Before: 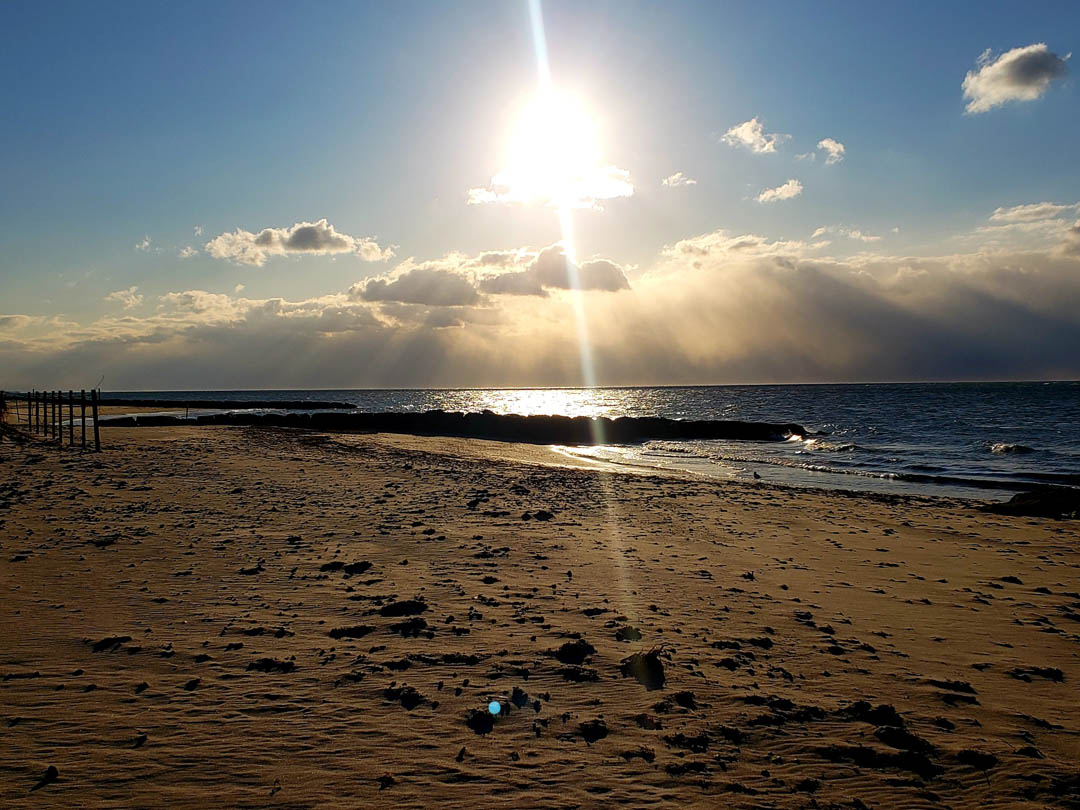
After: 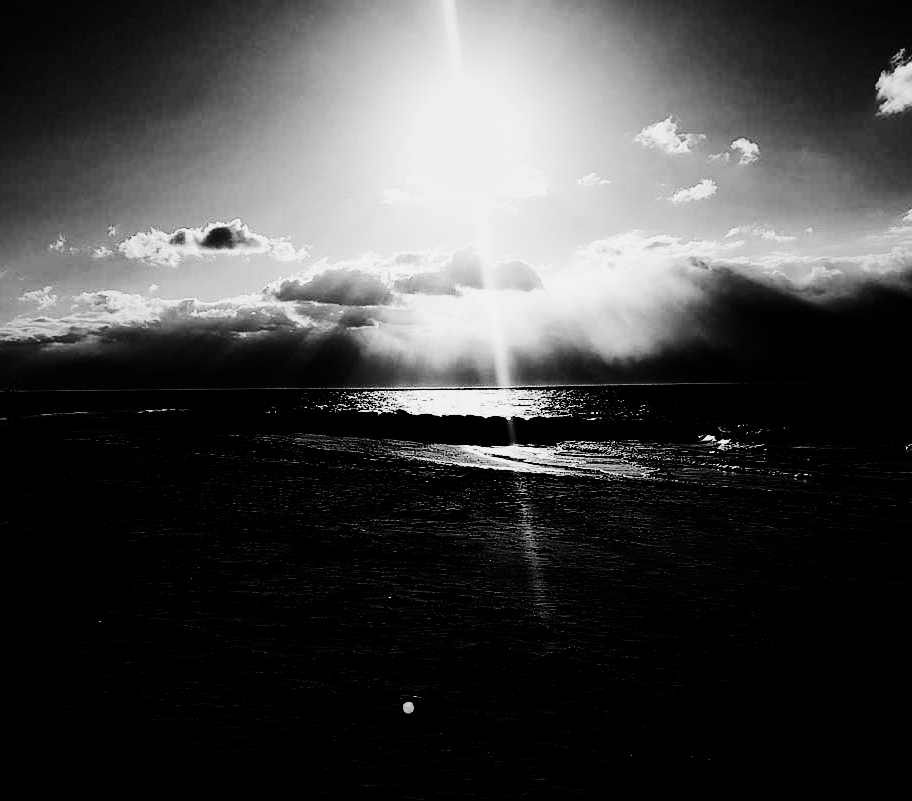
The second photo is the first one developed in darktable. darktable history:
contrast brightness saturation: contrast 0.77, brightness -1, saturation 1
crop: left 8.026%, right 7.374%
monochrome: a -71.75, b 75.82
